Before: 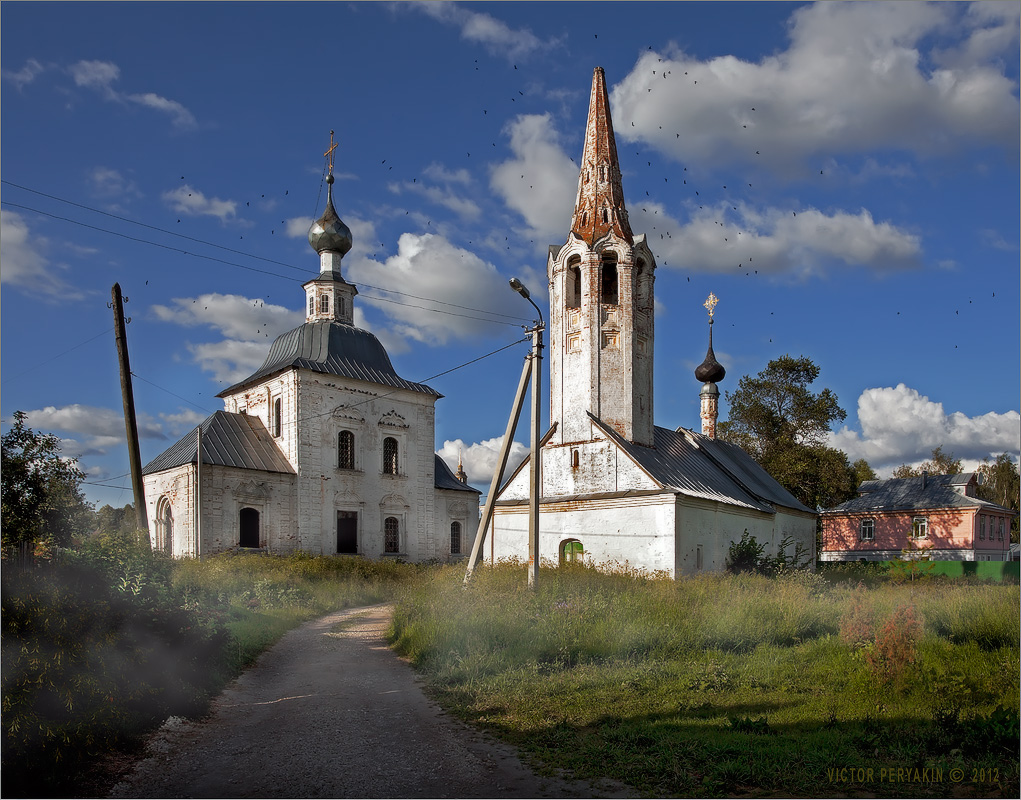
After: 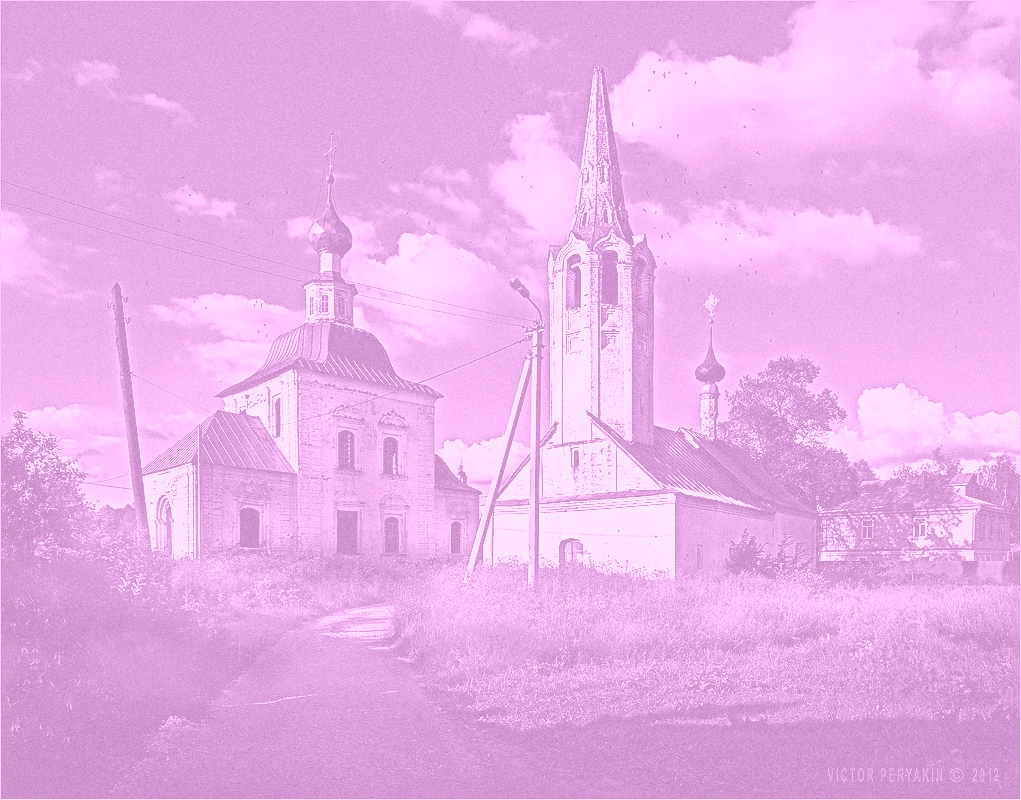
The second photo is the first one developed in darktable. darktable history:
colorize: hue 331.2°, saturation 75%, source mix 30.28%, lightness 70.52%, version 1
grain: coarseness 0.09 ISO
sharpen: radius 2.817, amount 0.715
contrast brightness saturation: contrast 0.39, brightness 0.1
color balance rgb: shadows lift › chroma 3%, shadows lift › hue 240.84°, highlights gain › chroma 3%, highlights gain › hue 73.2°, global offset › luminance -0.5%, perceptual saturation grading › global saturation 20%, perceptual saturation grading › highlights -25%, perceptual saturation grading › shadows 50%, global vibrance 25.26%
